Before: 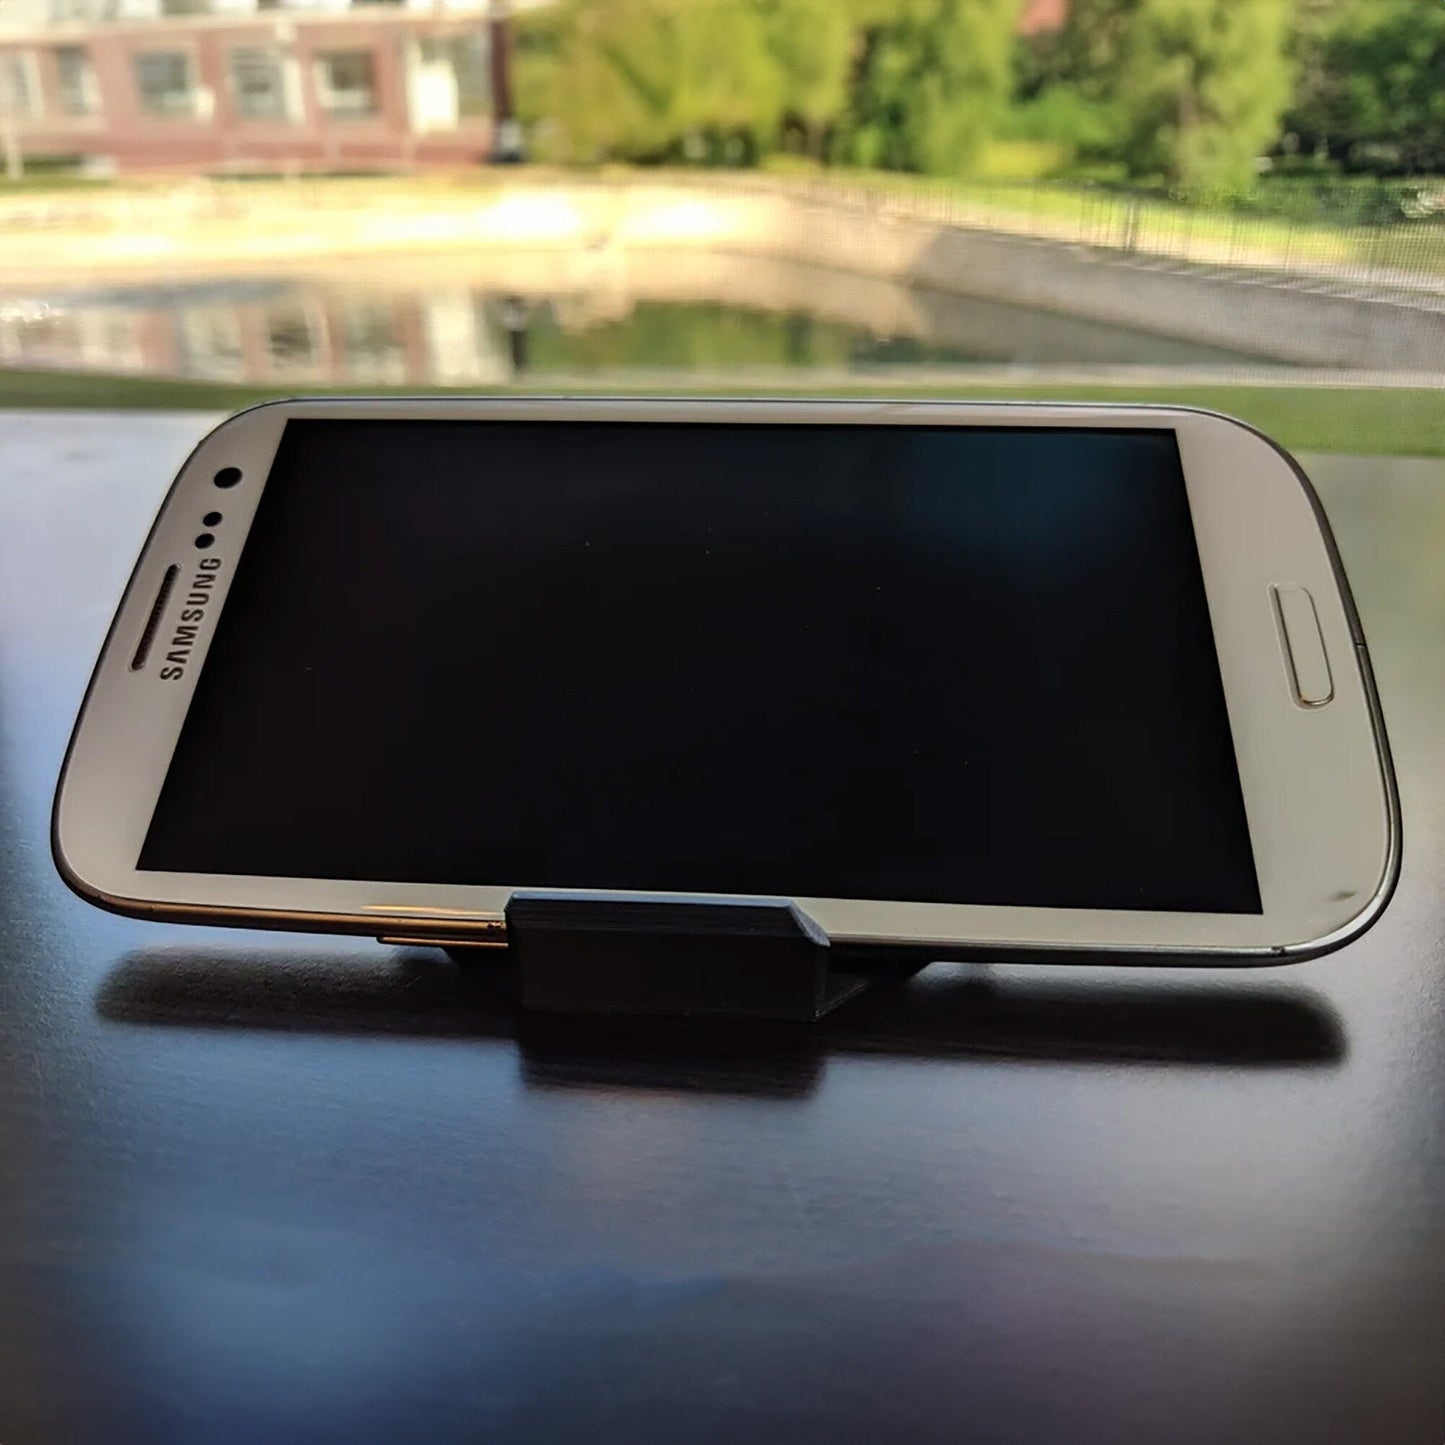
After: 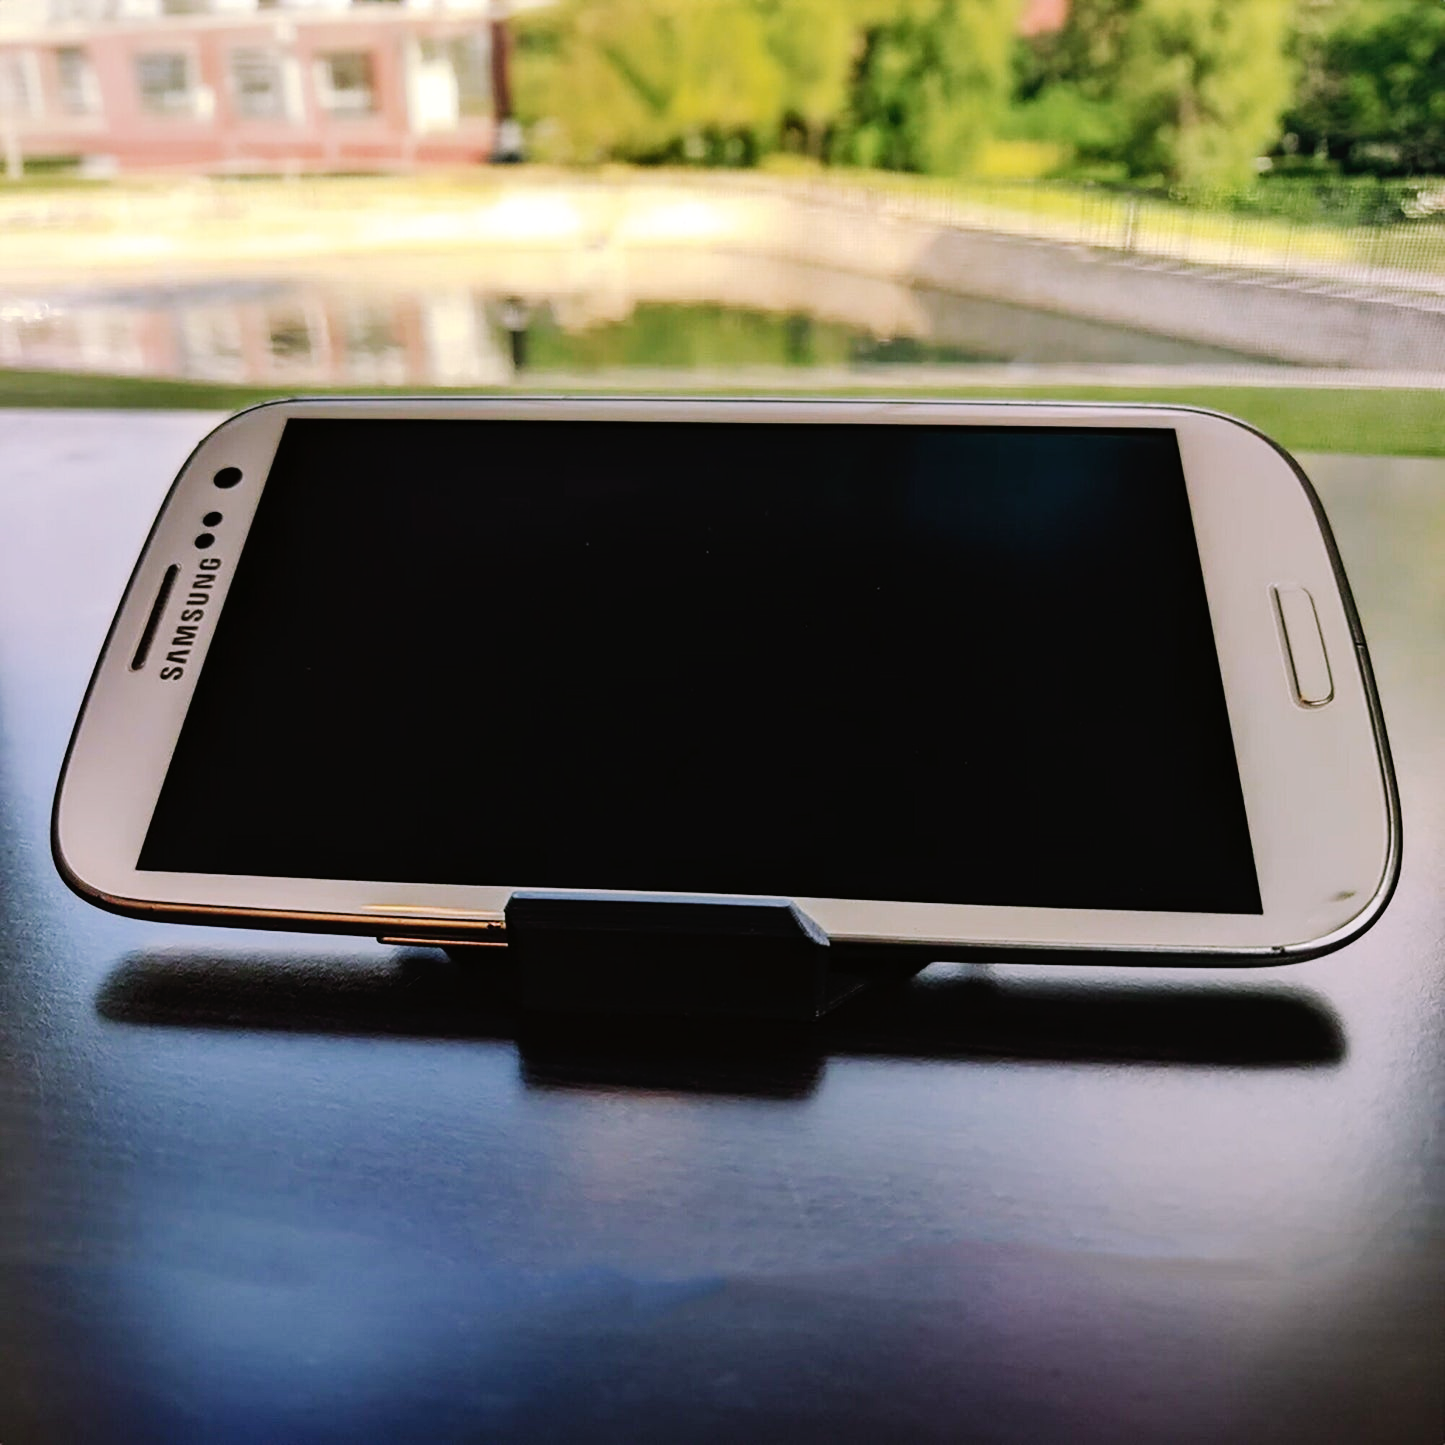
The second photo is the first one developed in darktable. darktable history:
tone curve: curves: ch0 [(0, 0) (0.003, 0.002) (0.011, 0.006) (0.025, 0.012) (0.044, 0.021) (0.069, 0.027) (0.1, 0.035) (0.136, 0.06) (0.177, 0.108) (0.224, 0.173) (0.277, 0.26) (0.335, 0.353) (0.399, 0.453) (0.468, 0.555) (0.543, 0.641) (0.623, 0.724) (0.709, 0.792) (0.801, 0.857) (0.898, 0.918) (1, 1)], preserve colors none
color look up table: target L [92.91, 87.01, 88.08, 84.07, 70.46, 63.71, 61.91, 50.68, 44.66, 38.92, 29.9, 11.91, 200.18, 100.67, 85.55, 81.53, 63.25, 71.01, 63.28, 49.68, 60.86, 46.77, 47.85, 44.25, 35.53, 37.54, 33.7, 28.85, 15.53, 86.98, 83.84, 73.89, 58.19, 68.11, 68.36, 58.77, 57.23, 44.8, 50.56, 37.53, 36.58, 37.93, 31.45, 11.66, 5.759, 90.35, 78.56, 57.29, 37.44], target a [-22.13, -31.32, -38.52, -62.48, -11.24, -64.82, -47.9, -13.18, -27.82, -29.32, -19.99, -15.07, 0, 0, 17.93, 6.478, 50.28, 30.21, 12.7, 71.39, 25.46, 65.75, 56.39, 61.06, 38.79, 47.34, 22.68, 34.88, 23.73, 24.4, 7.793, 10.66, 67.69, 39.26, 67.77, 37.95, 4.602, 4.822, 74.94, 26.12, 22.76, 54.2, -0.1, 25.11, 16.01, -12.97, -37.08, -21.56, -8.068], target b [95.39, 55.08, 1.017, 25.9, -2.522, 55.42, 31.72, 24.06, 34.59, 28.53, 12.44, 13.37, 0, 0, 19.86, 72.04, 15.66, 57.18, 57.6, 22.03, 27.13, 45.87, 45.92, 7.819, 16.59, 36.37, 31.02, 8.508, 19.8, -16.46, -5.245, -35.16, -21, -45.61, -47.15, -18.81, -12.74, -66.66, -42.97, -80.67, -34.53, -58.65, -0.686, -35.06, 0.678, -10.64, -10.93, -45.11, -23.44], num patches 49
